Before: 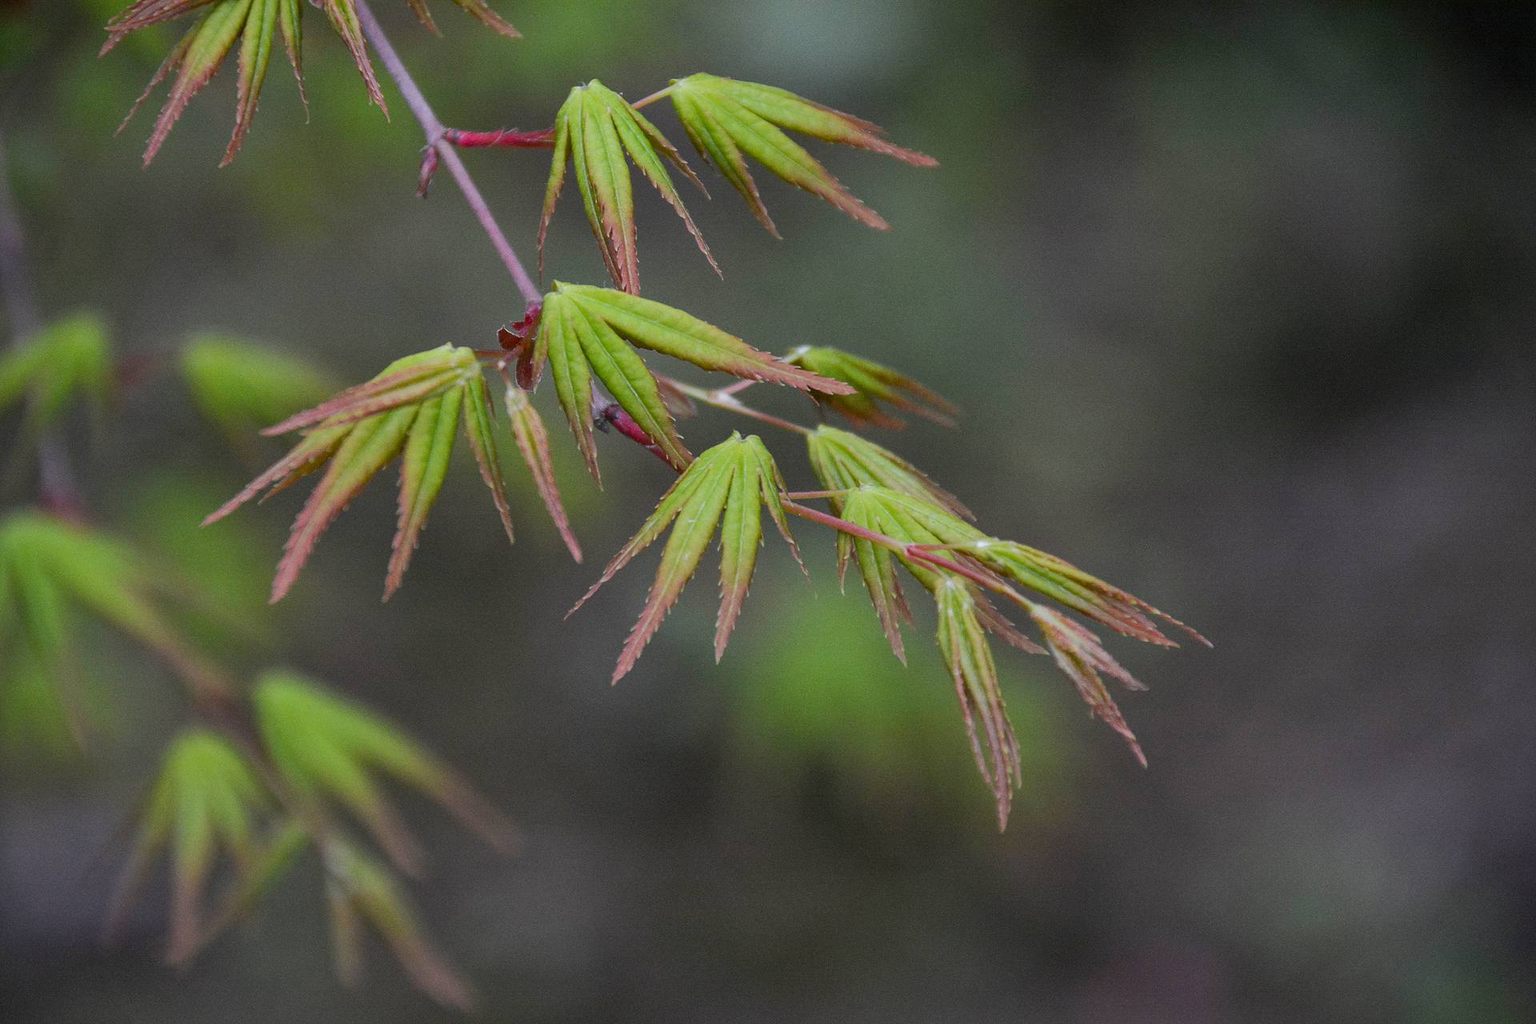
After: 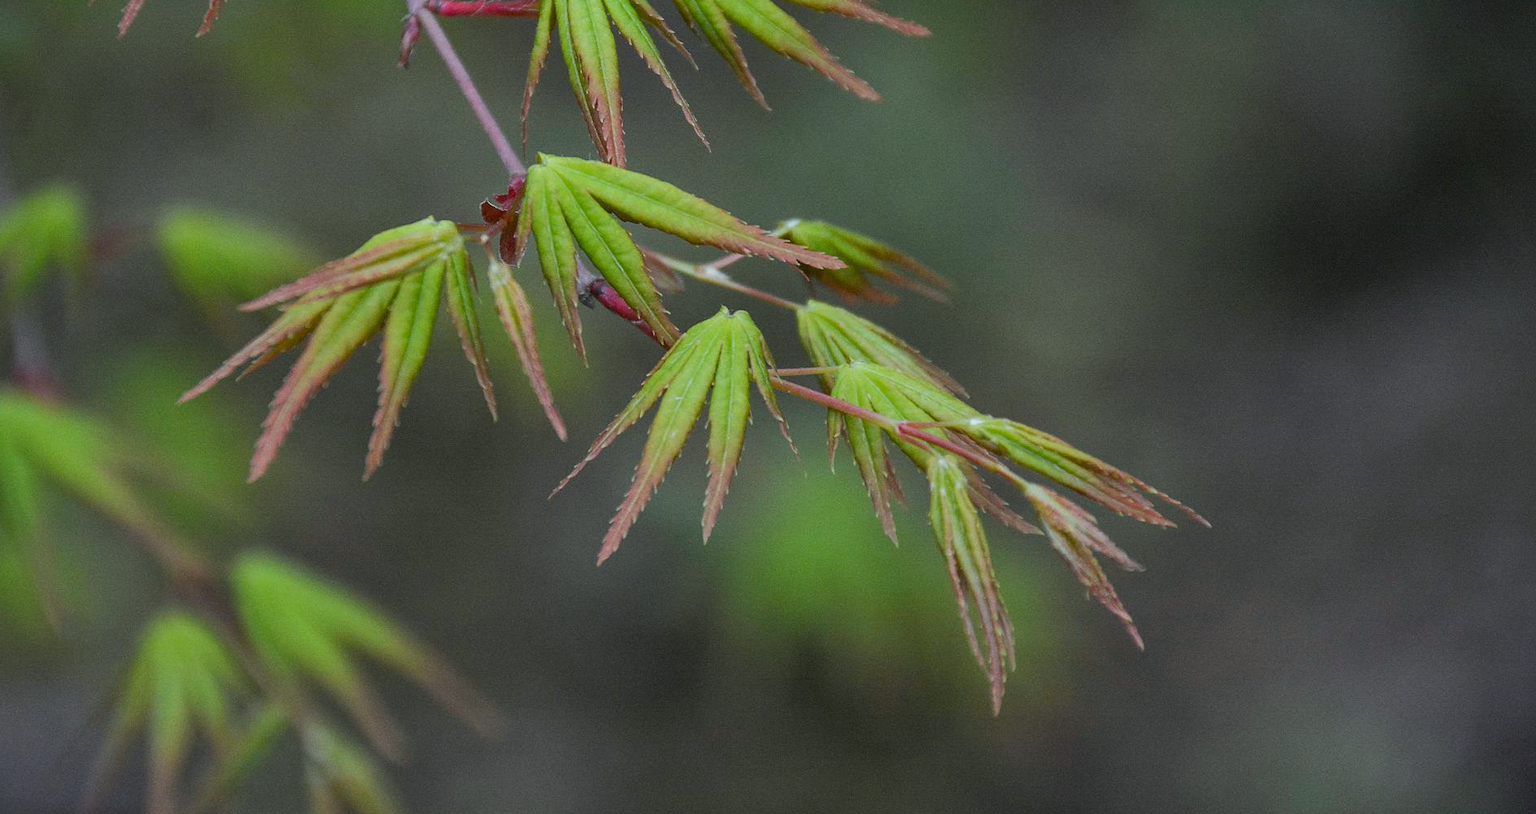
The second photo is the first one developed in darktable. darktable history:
crop and rotate: left 1.814%, top 12.818%, right 0.25%, bottom 9.225%
color correction: highlights a* -8, highlights b* 3.1
